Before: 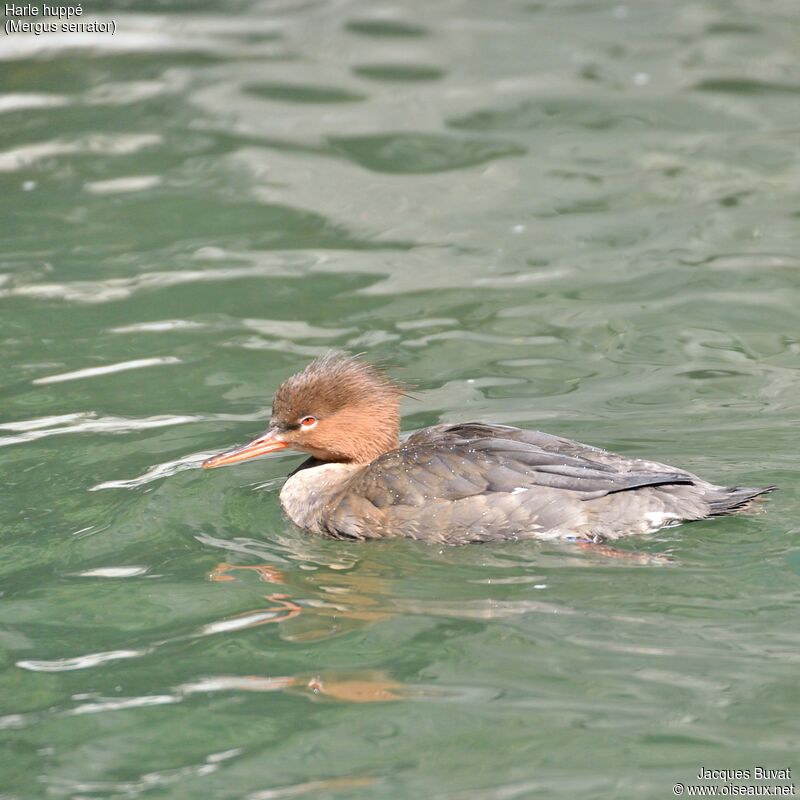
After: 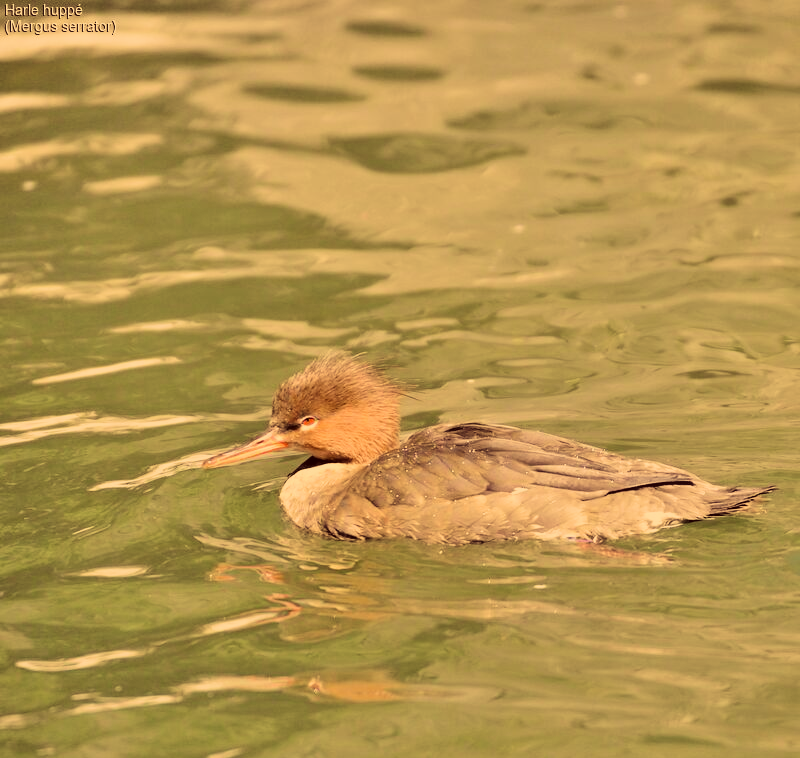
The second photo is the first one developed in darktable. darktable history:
color correction: highlights a* 10.08, highlights b* 39.29, shadows a* 14.32, shadows b* 3.2
crop and rotate: top 0.01%, bottom 5.119%
haze removal: strength -0.054, compatibility mode true, adaptive false
shadows and highlights: shadows 20.7, highlights -20.75, highlights color adjustment 73.93%, soften with gaussian
velvia: strength 44.71%
exposure: exposure -0.045 EV, compensate highlight preservation false
filmic rgb: black relative exposure -5.1 EV, white relative exposure 3.98 EV, hardness 2.88, contrast 1.398, highlights saturation mix -19.87%
